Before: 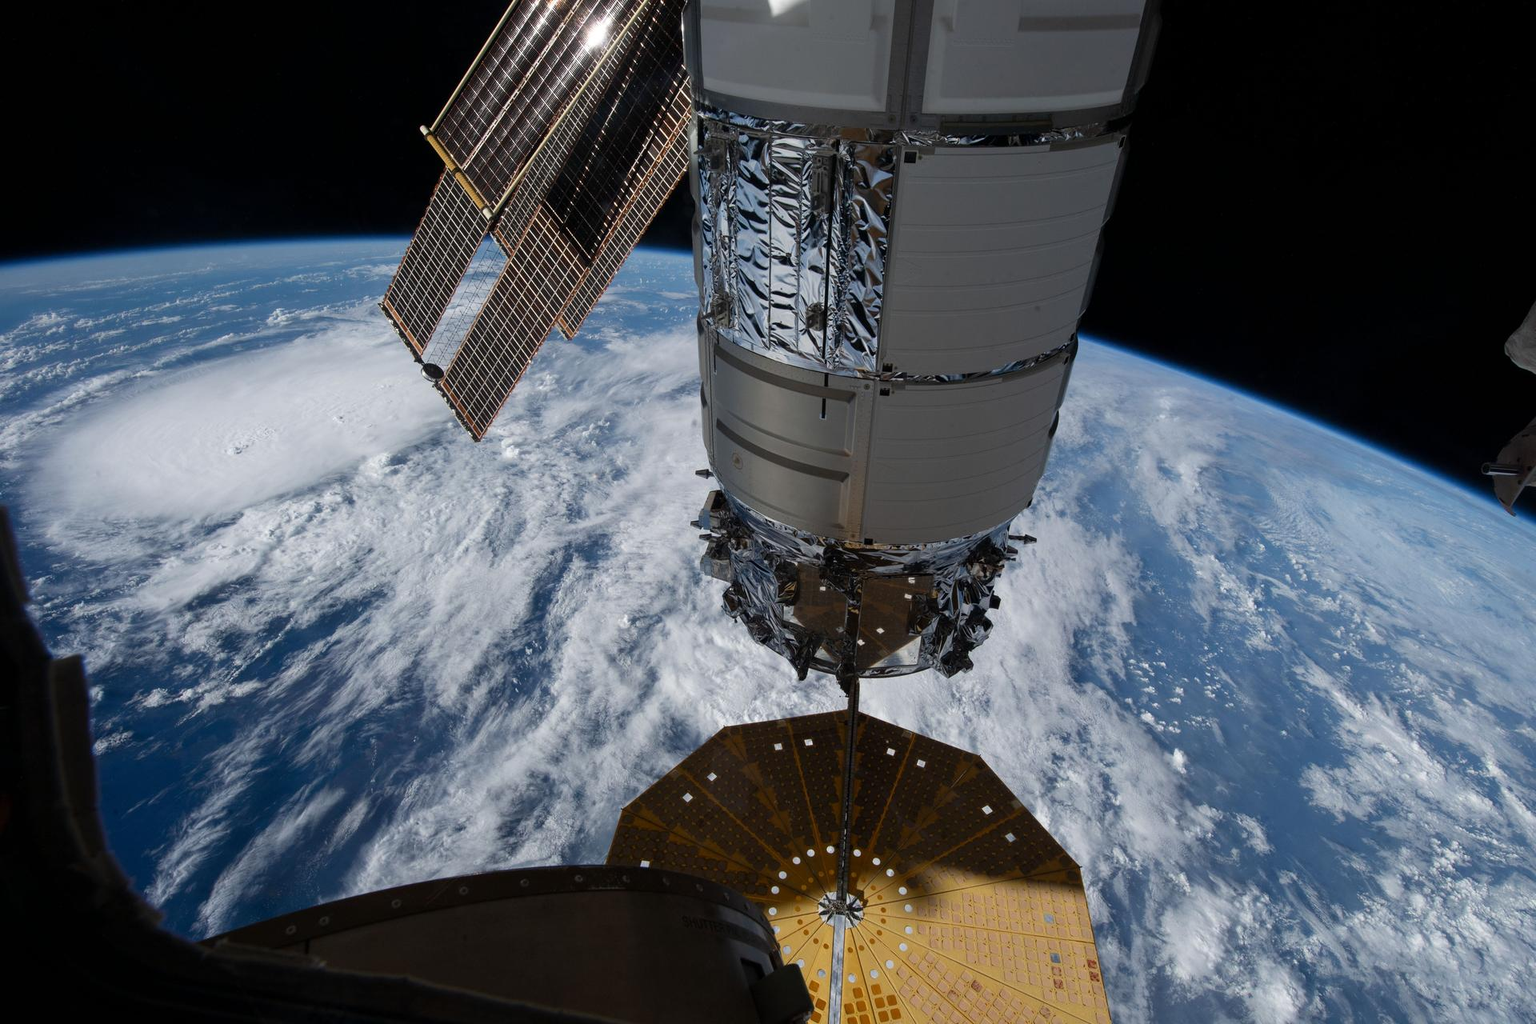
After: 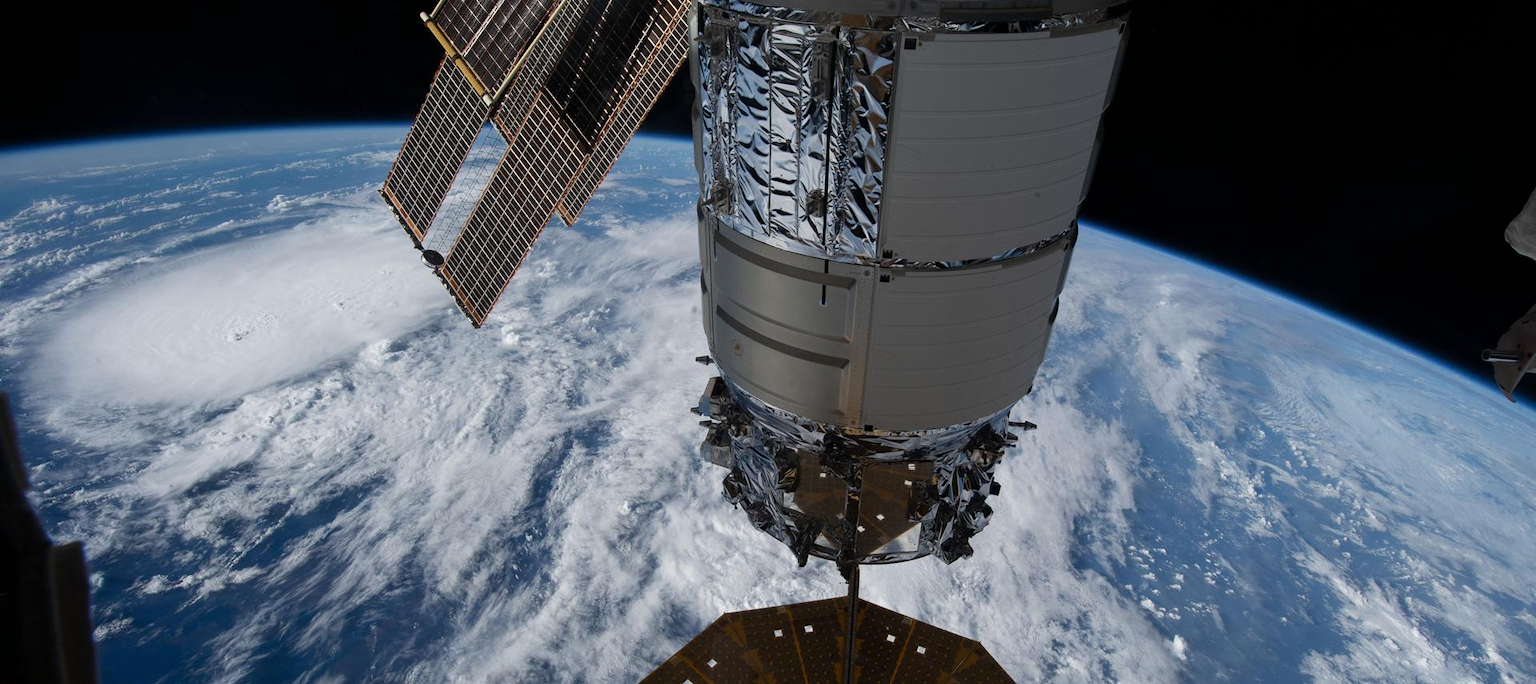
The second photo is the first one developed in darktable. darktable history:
crop: top 11.139%, bottom 21.987%
